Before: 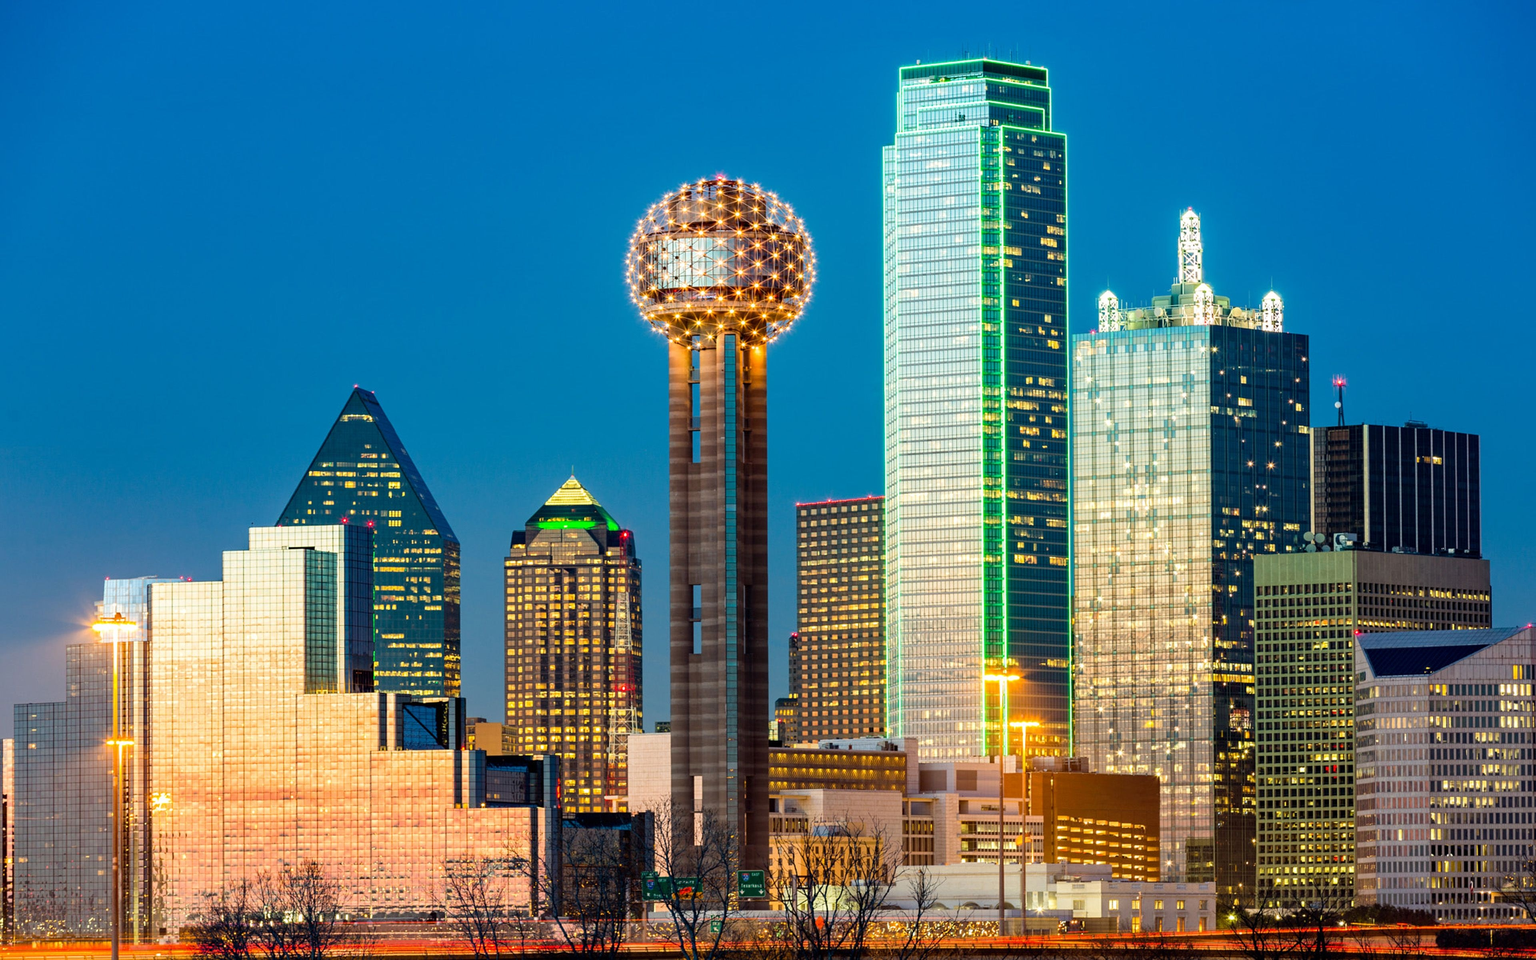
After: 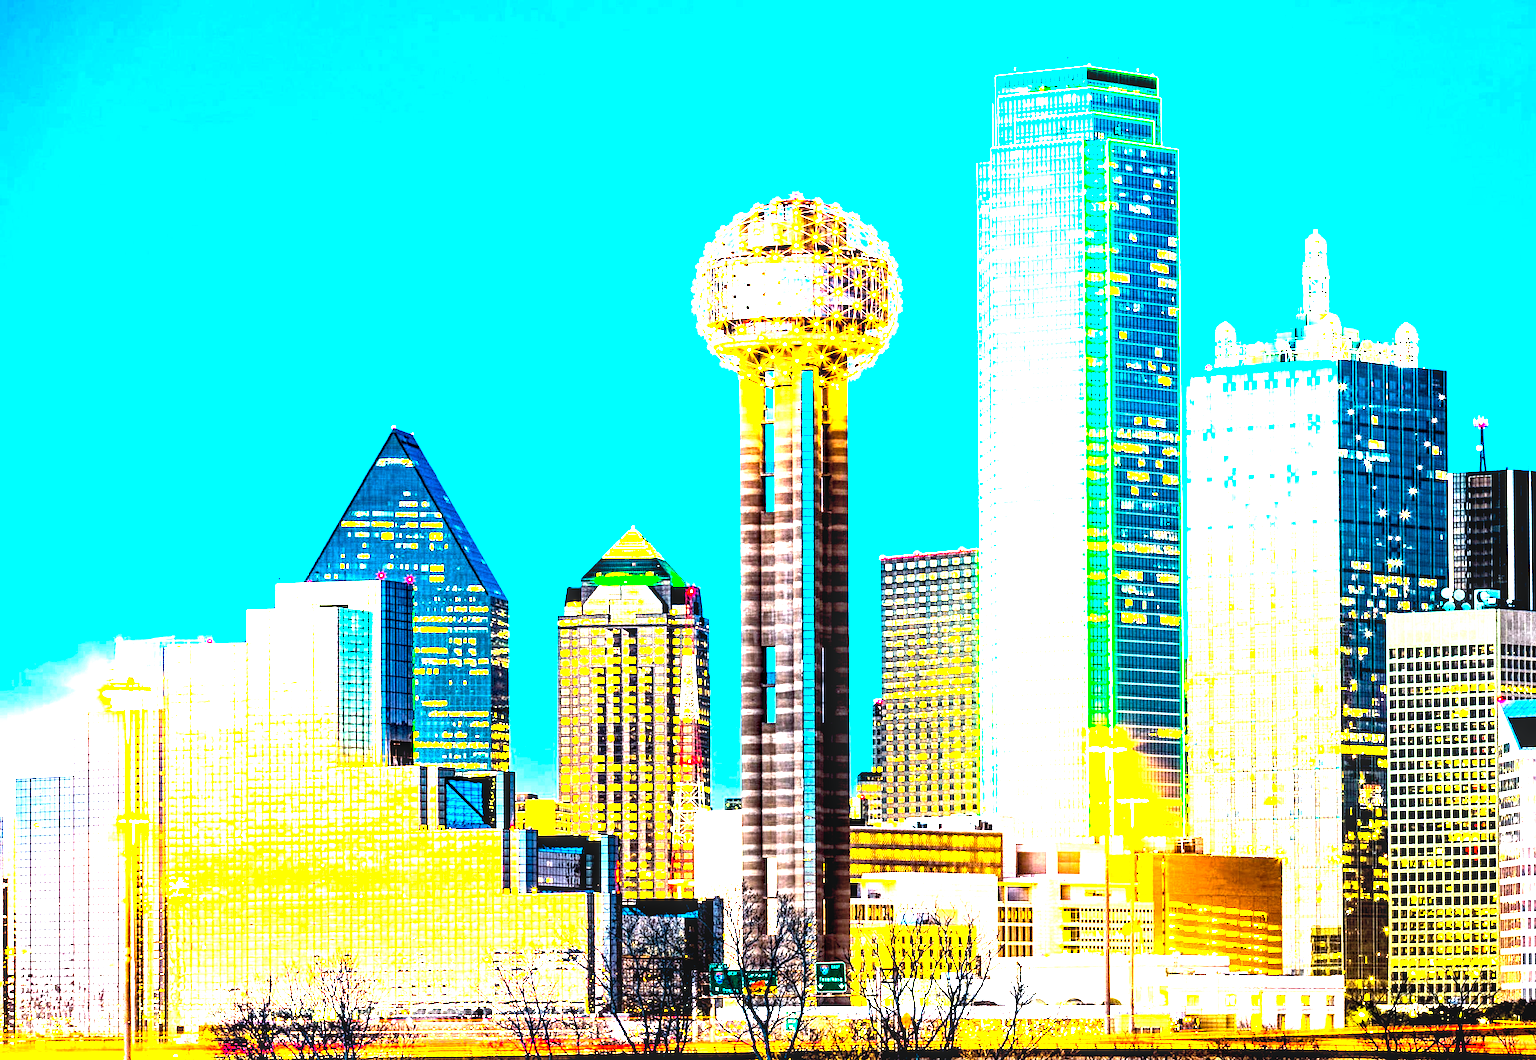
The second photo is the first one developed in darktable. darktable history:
color balance rgb: shadows lift › chroma 2.004%, shadows lift › hue 214.49°, power › hue 61.53°, global offset › luminance -0.844%, perceptual saturation grading › global saturation 30.87%, perceptual brilliance grading › global brilliance 30.57%, perceptual brilliance grading › highlights 49.477%, perceptual brilliance grading › mid-tones 50.197%, perceptual brilliance grading › shadows -22.266%
crop: right 9.508%, bottom 0.049%
local contrast: highlights 60%, shadows 63%, detail 160%
haze removal: compatibility mode true, adaptive false
color correction: highlights a* -4.21, highlights b* -10.82
levels: mode automatic, levels [0, 0.352, 0.703]
tone equalizer: -7 EV 0.141 EV, -6 EV 0.571 EV, -5 EV 1.17 EV, -4 EV 1.36 EV, -3 EV 1.15 EV, -2 EV 0.6 EV, -1 EV 0.154 EV, edges refinement/feathering 500, mask exposure compensation -1.57 EV, preserve details no
